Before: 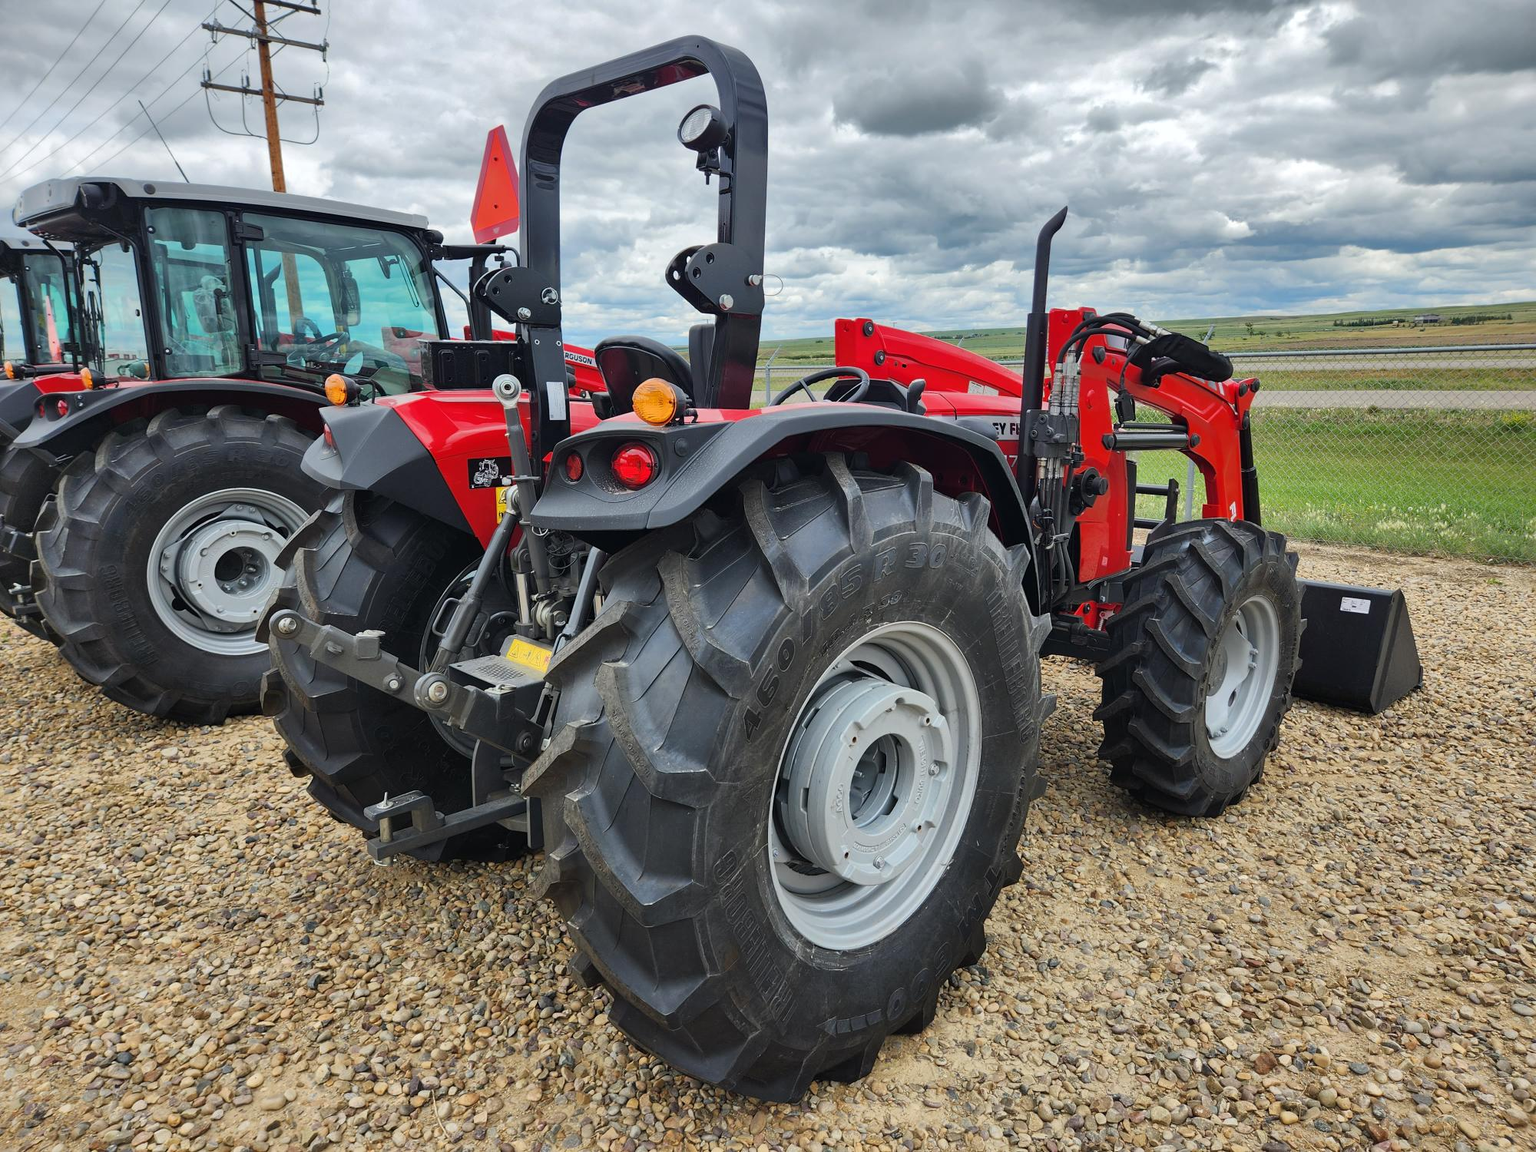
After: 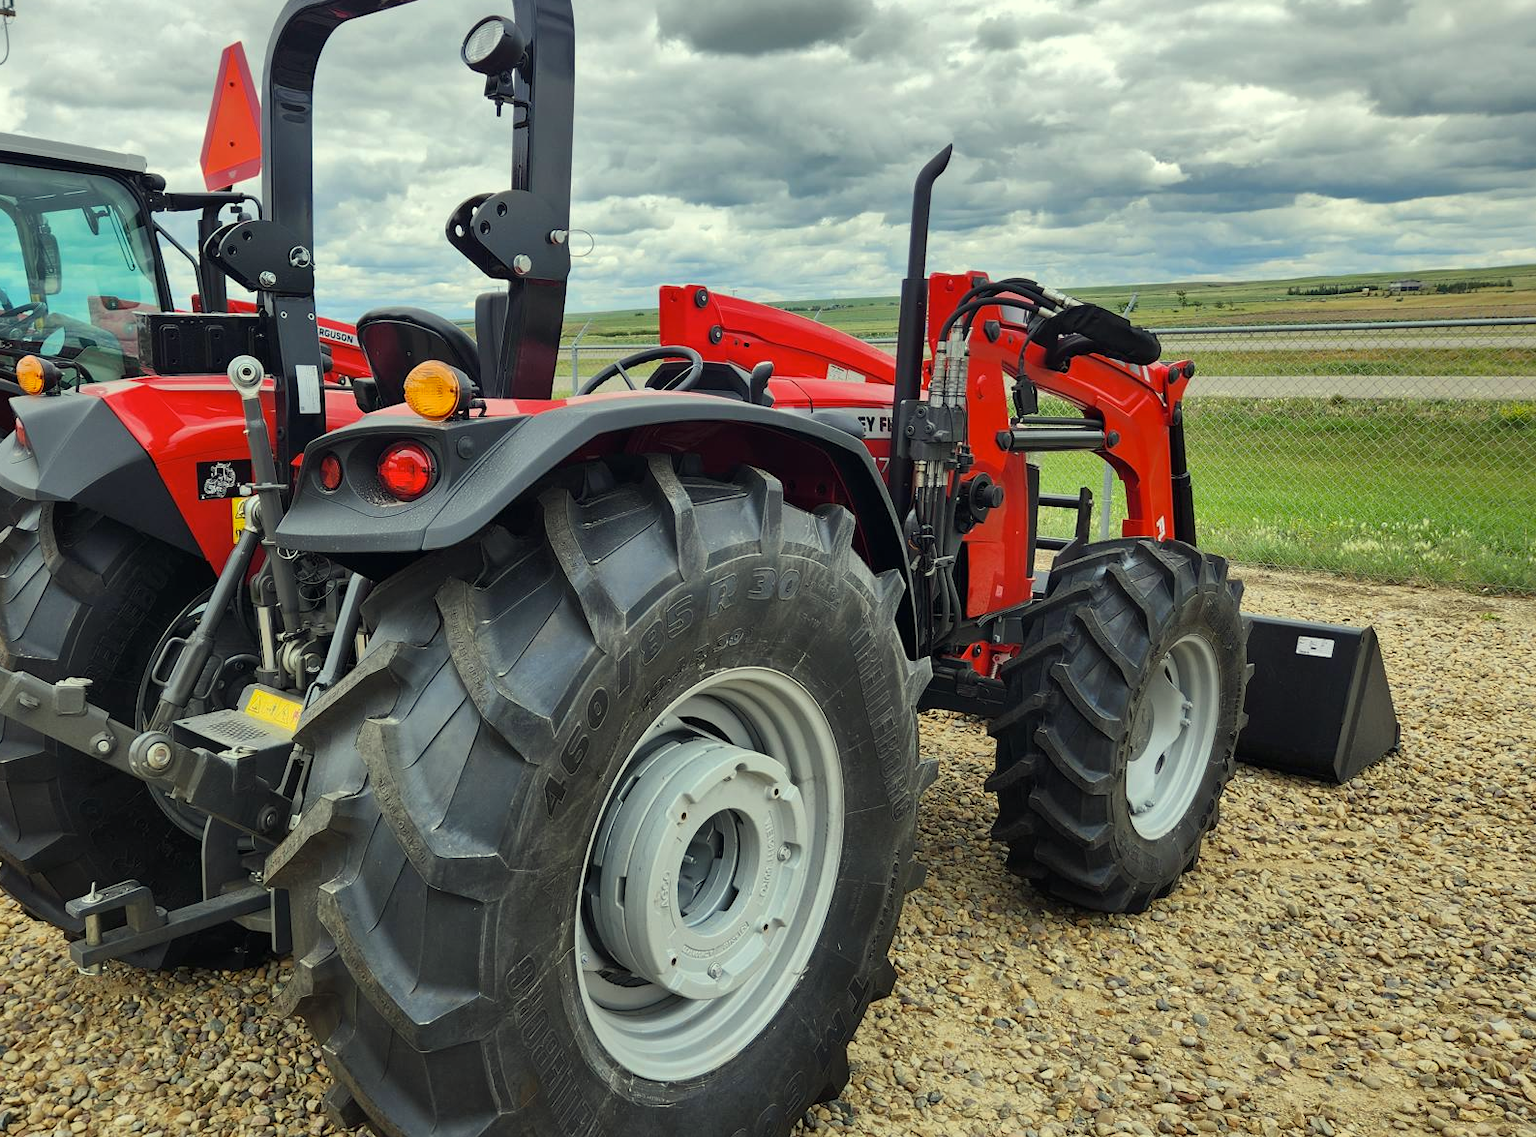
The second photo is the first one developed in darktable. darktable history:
local contrast: mode bilateral grid, contrast 100, coarseness 100, detail 108%, midtone range 0.2
crop and rotate: left 20.301%, top 8.061%, right 0.345%, bottom 13.56%
exposure: compensate highlight preservation false
color correction: highlights a* -5.67, highlights b* 11.23
